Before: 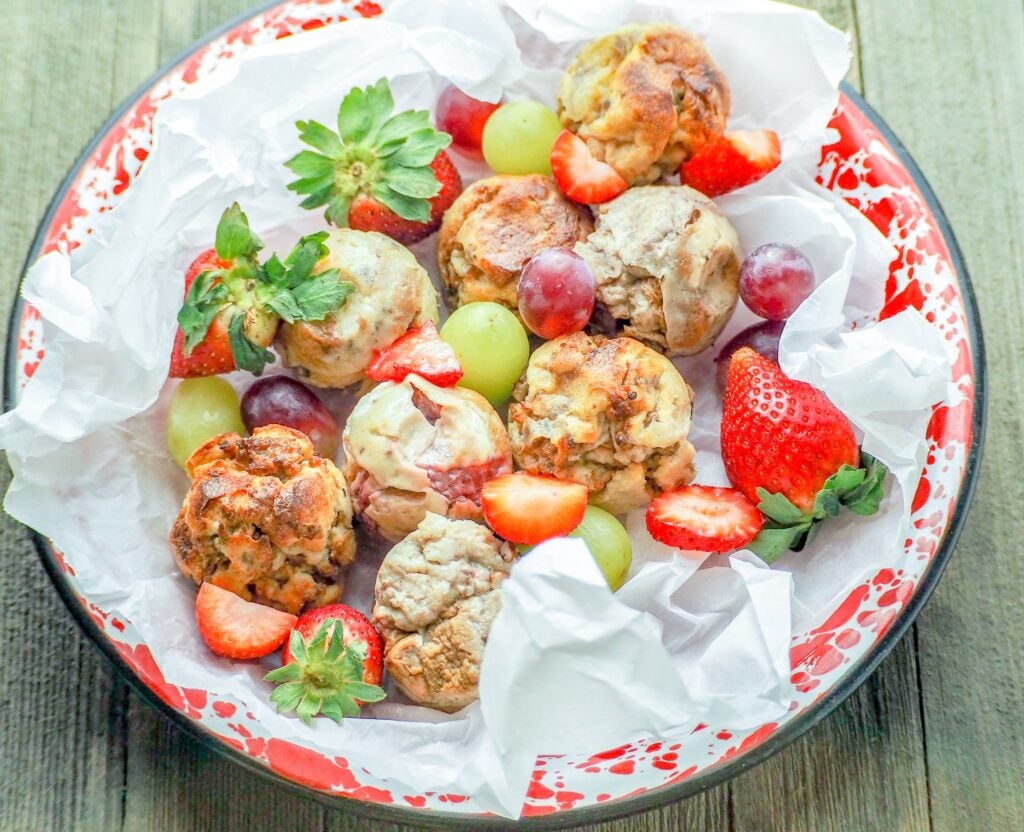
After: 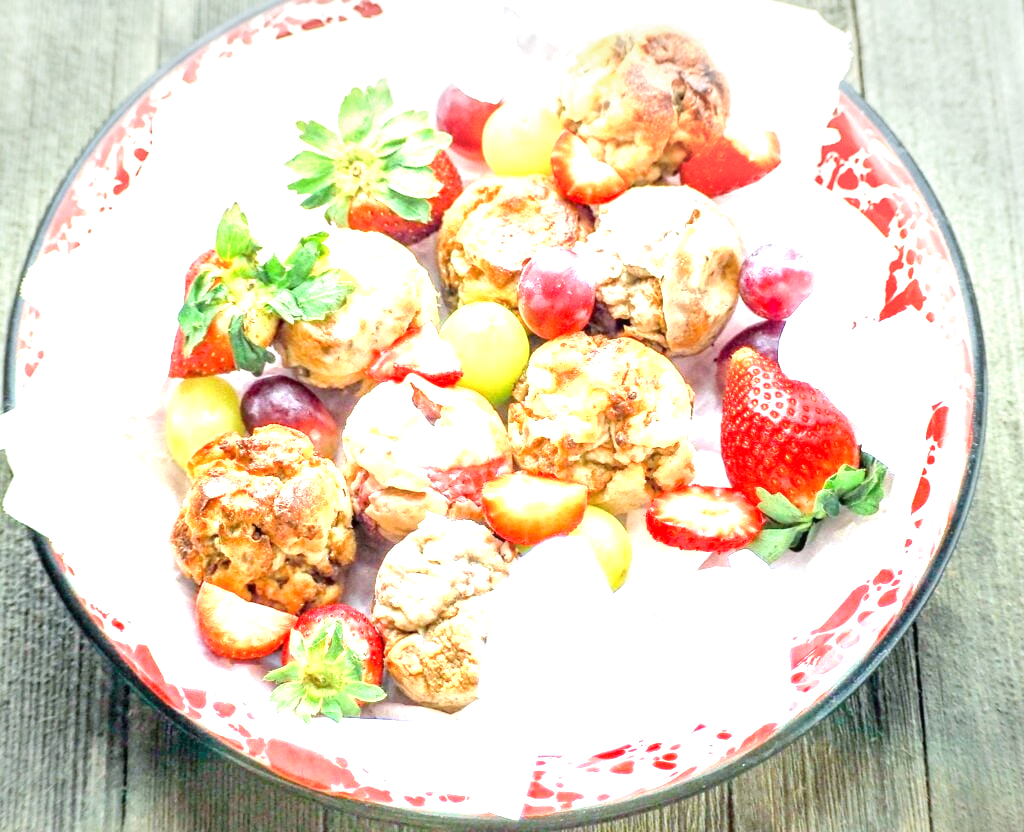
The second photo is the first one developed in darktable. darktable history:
local contrast: mode bilateral grid, contrast 20, coarseness 50, detail 119%, midtone range 0.2
vignetting: center (-0.029, 0.245), automatic ratio true, unbound false
exposure: black level correction 0, exposure 1.365 EV, compensate highlight preservation false
